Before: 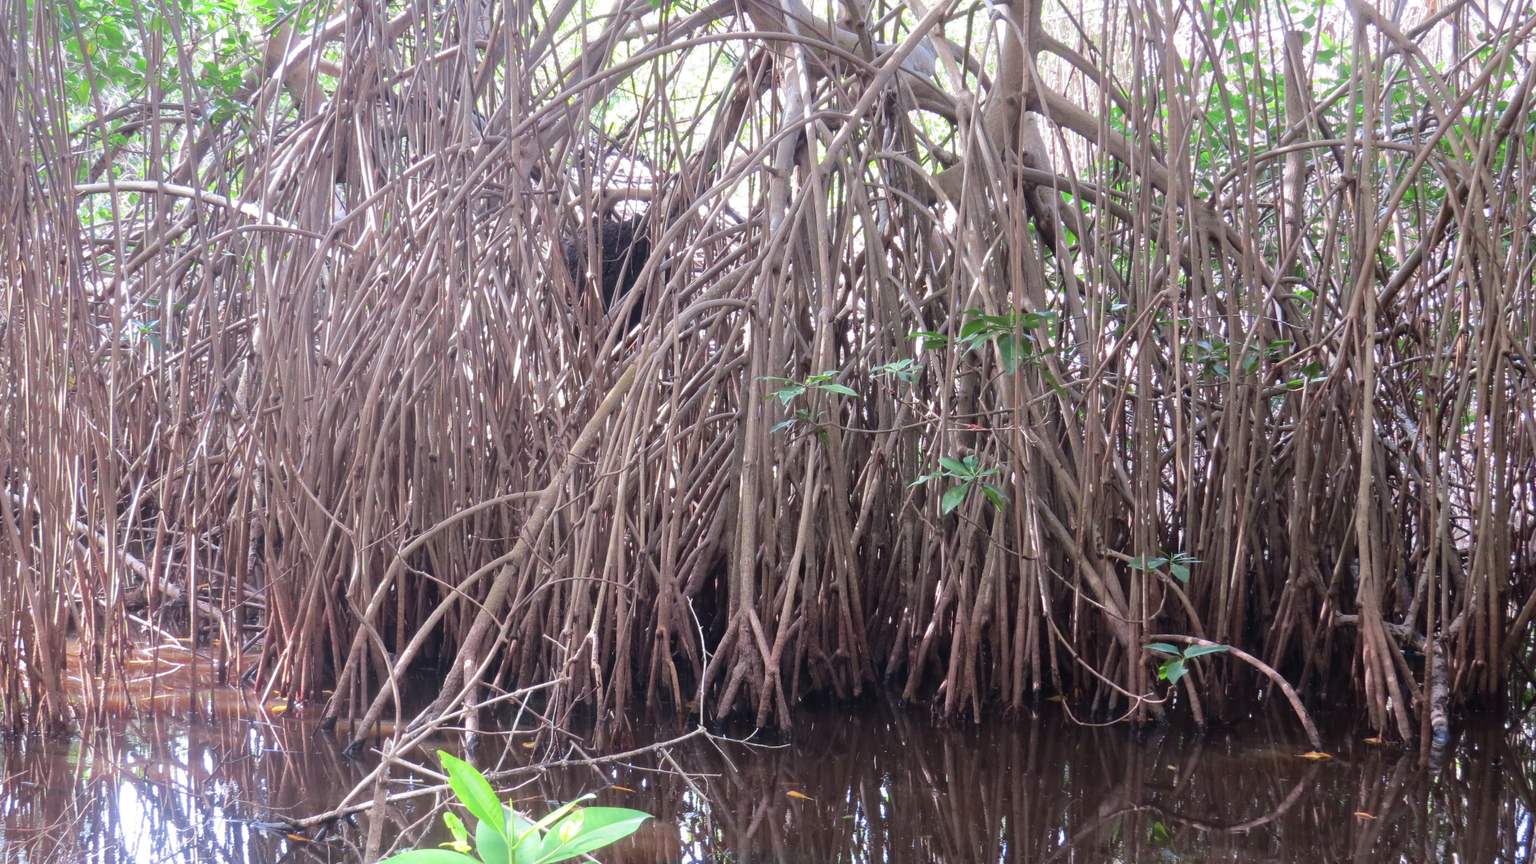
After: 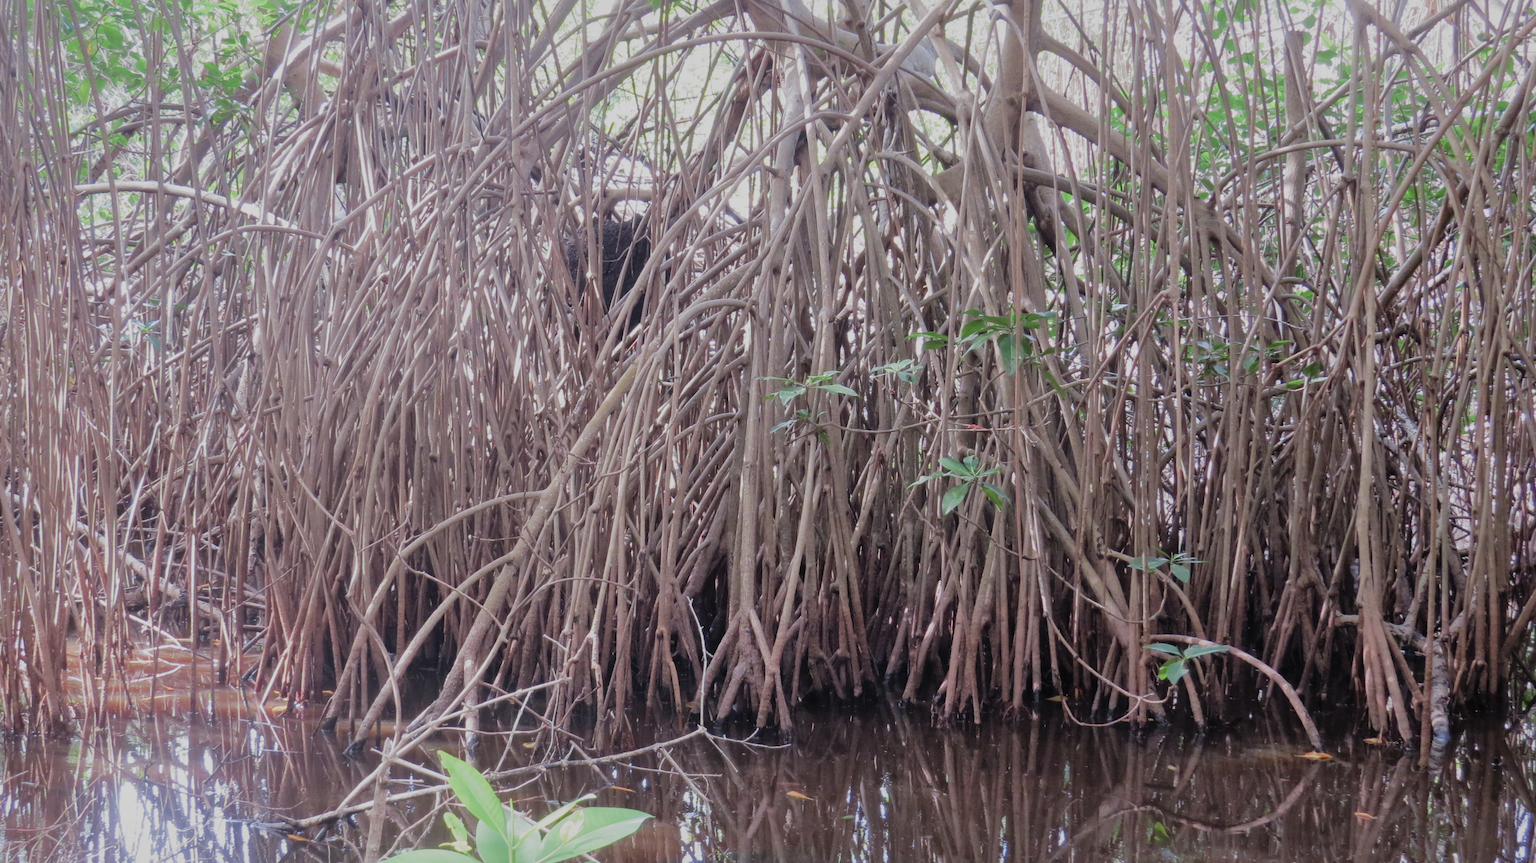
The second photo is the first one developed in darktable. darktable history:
shadows and highlights: on, module defaults
filmic rgb: black relative exposure -8.48 EV, white relative exposure 4.66 EV, hardness 3.83, preserve chrominance RGB euclidean norm (legacy), color science v4 (2020)
